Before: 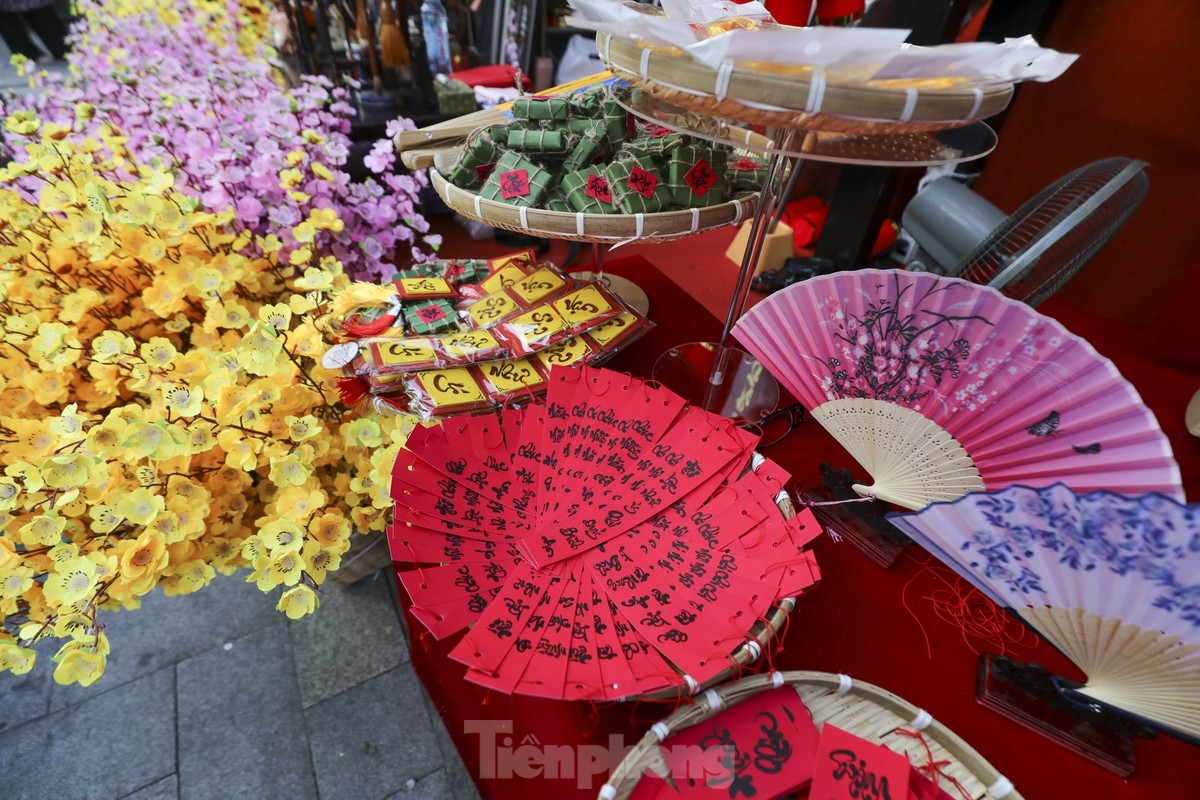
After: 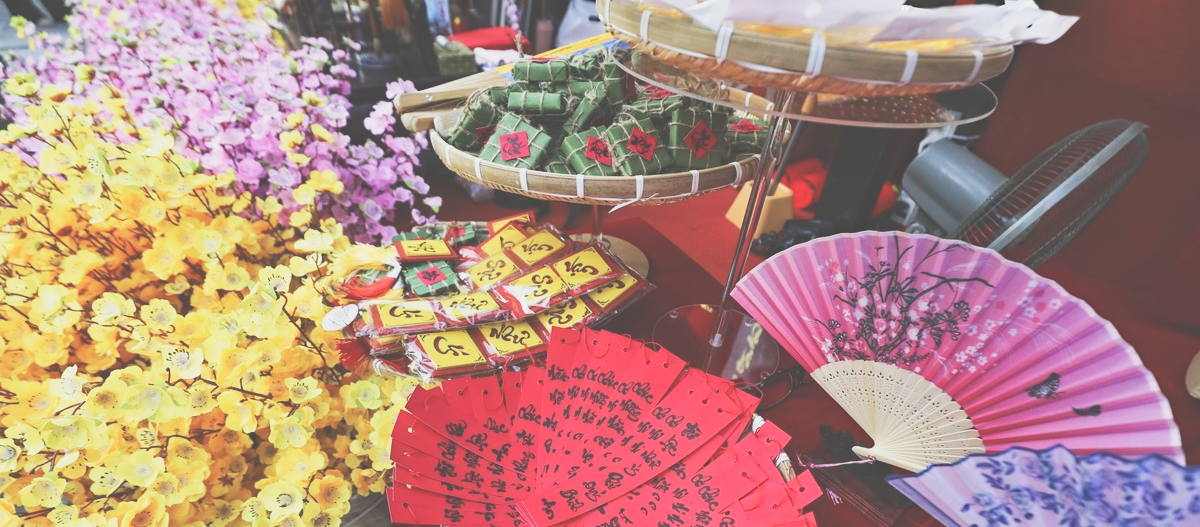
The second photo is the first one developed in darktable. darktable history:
crop and rotate: top 4.766%, bottom 29.298%
exposure: black level correction -0.042, exposure 0.065 EV, compensate highlight preservation false
haze removal: compatibility mode true, adaptive false
base curve: curves: ch0 [(0, 0) (0.088, 0.125) (0.176, 0.251) (0.354, 0.501) (0.613, 0.749) (1, 0.877)], preserve colors none
